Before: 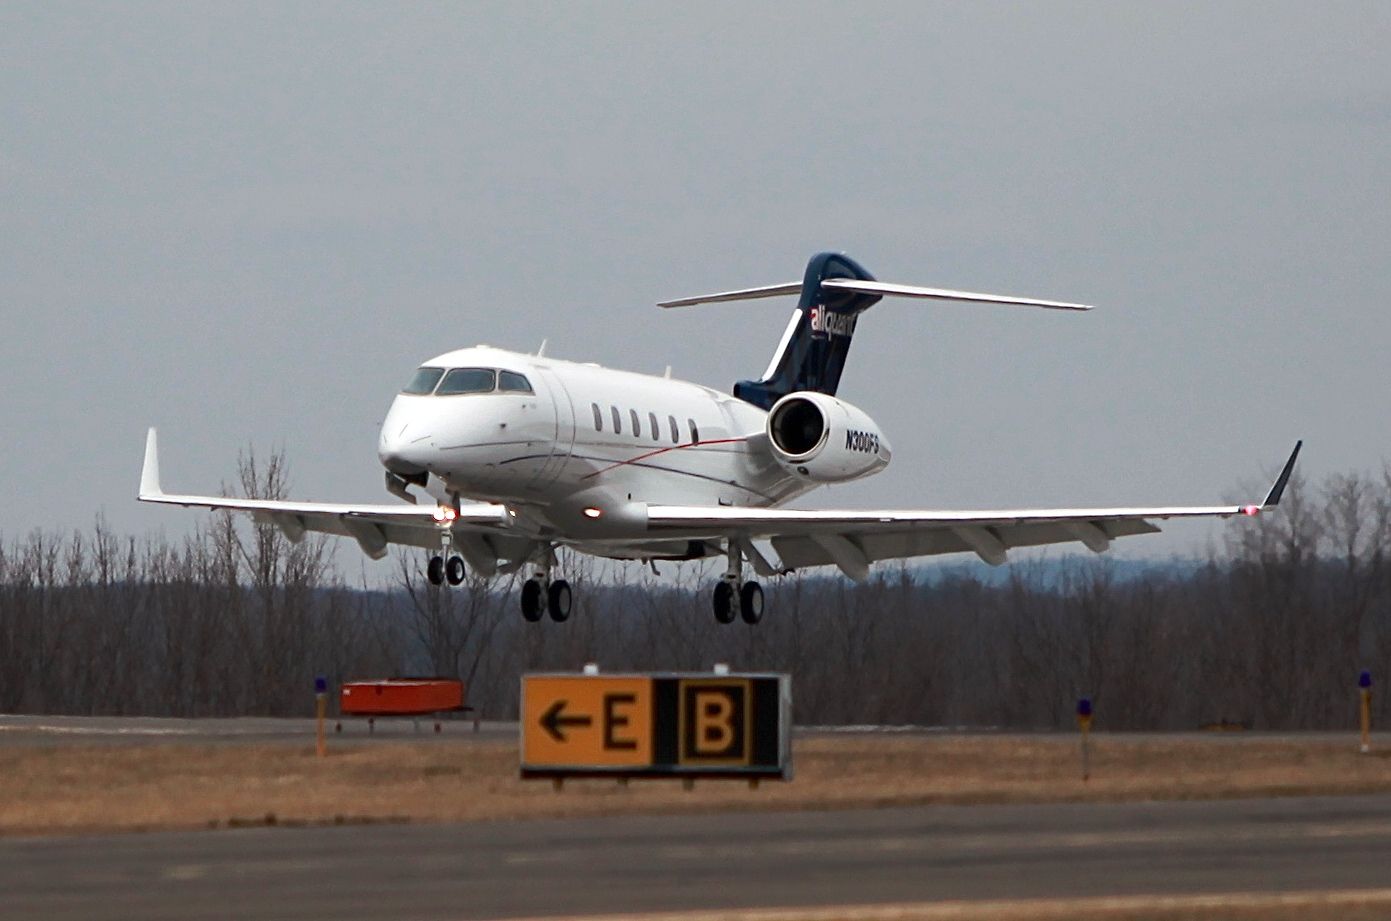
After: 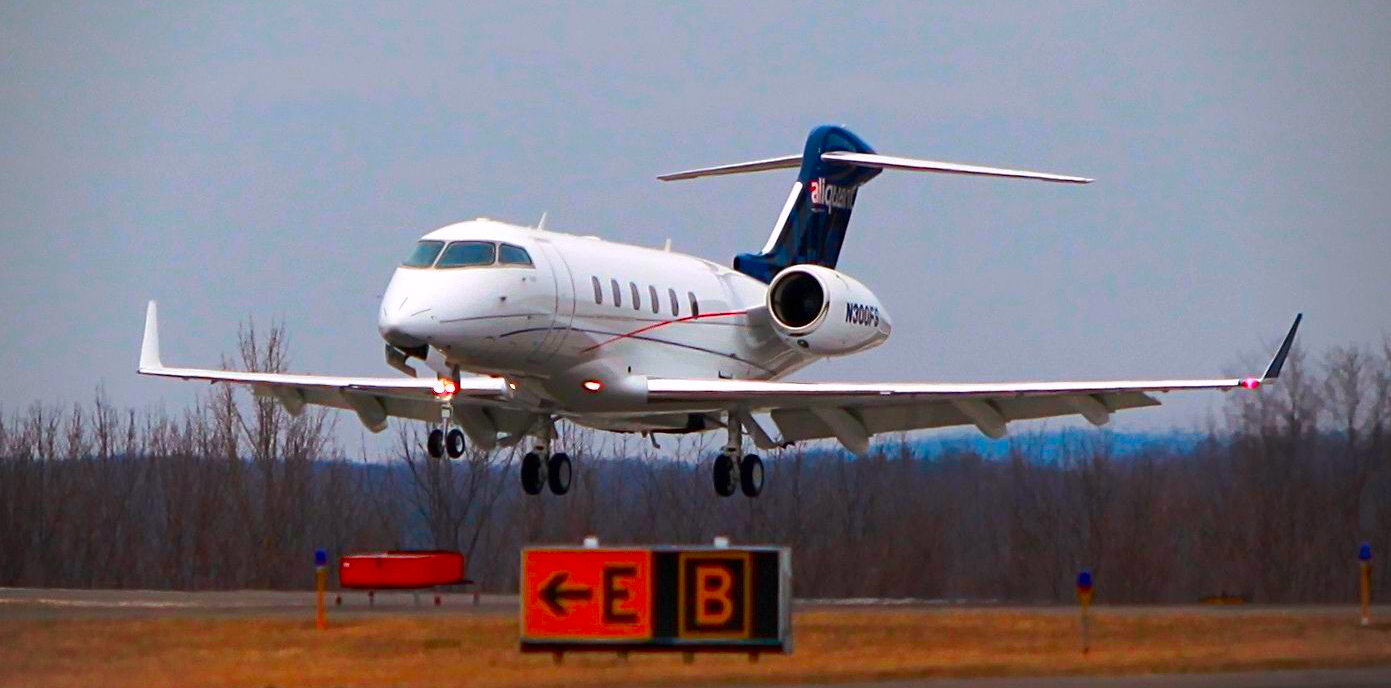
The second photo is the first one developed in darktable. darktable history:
contrast brightness saturation: saturation -0.039
color correction: highlights a* 1.56, highlights b* -1.72, saturation 2.51
crop: top 13.877%, bottom 11.341%
vignetting: fall-off start 79.82%
